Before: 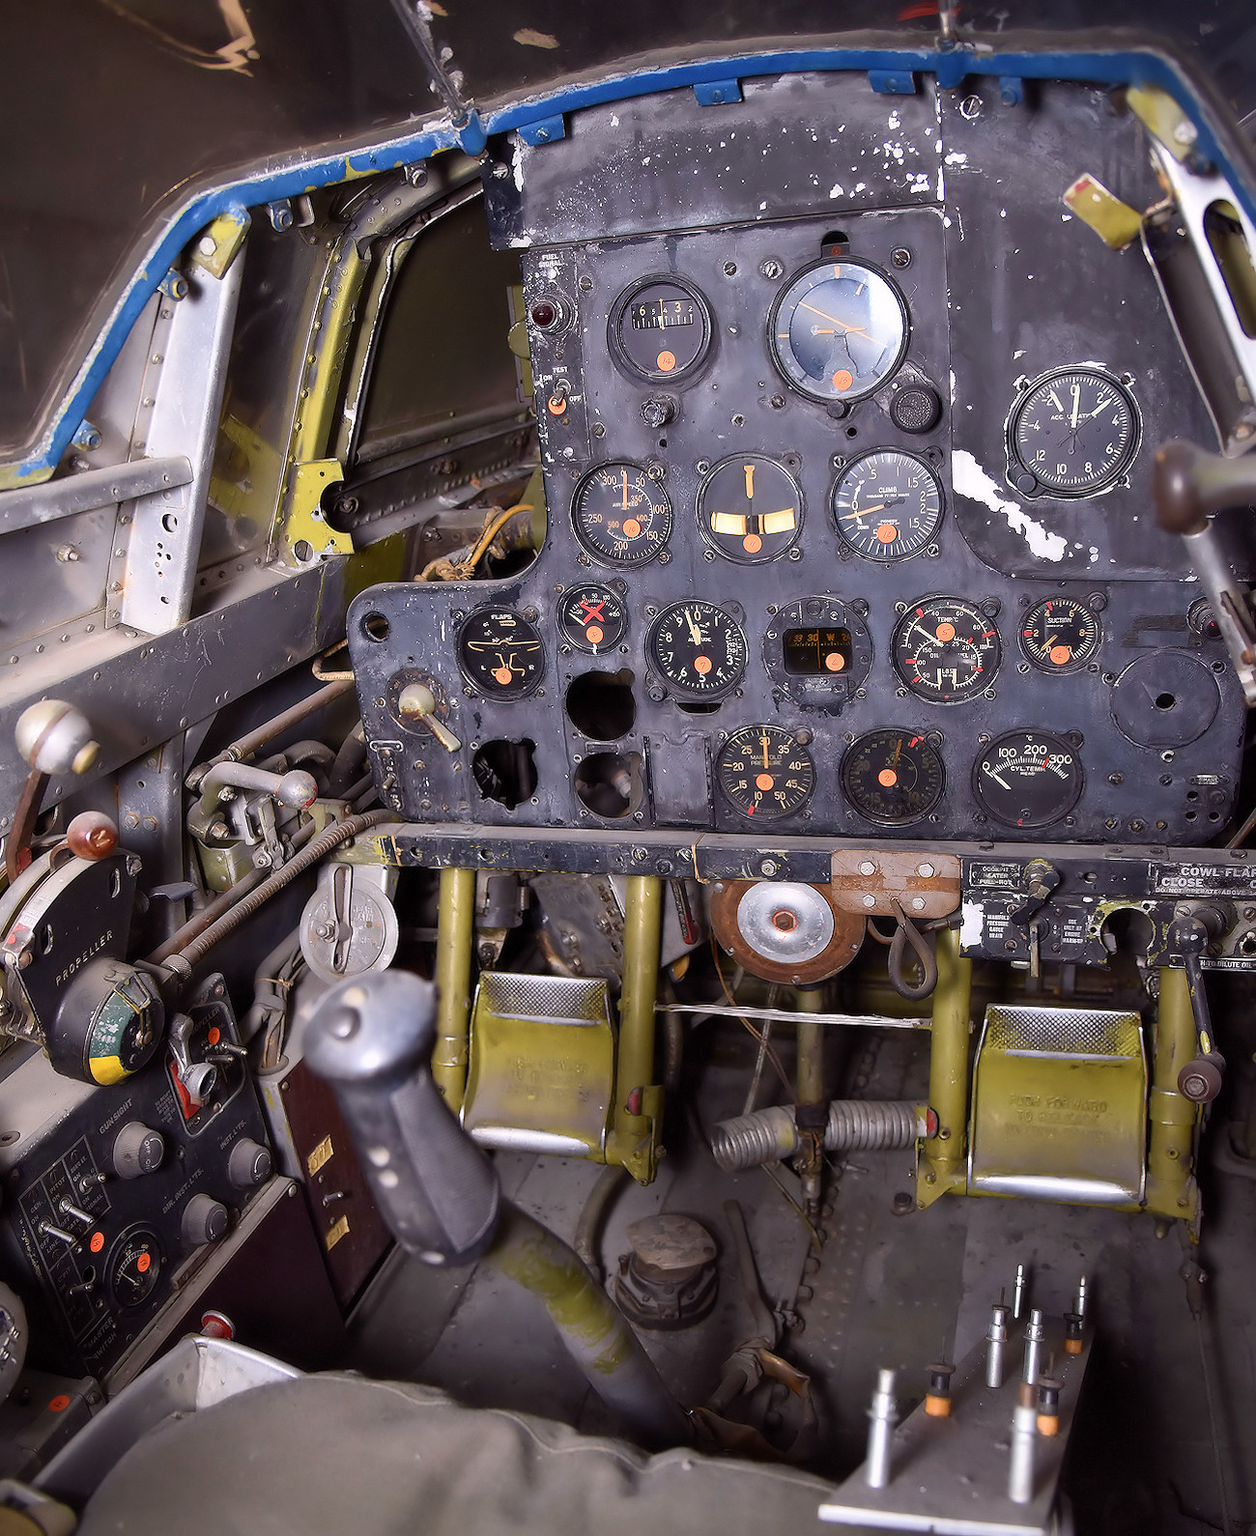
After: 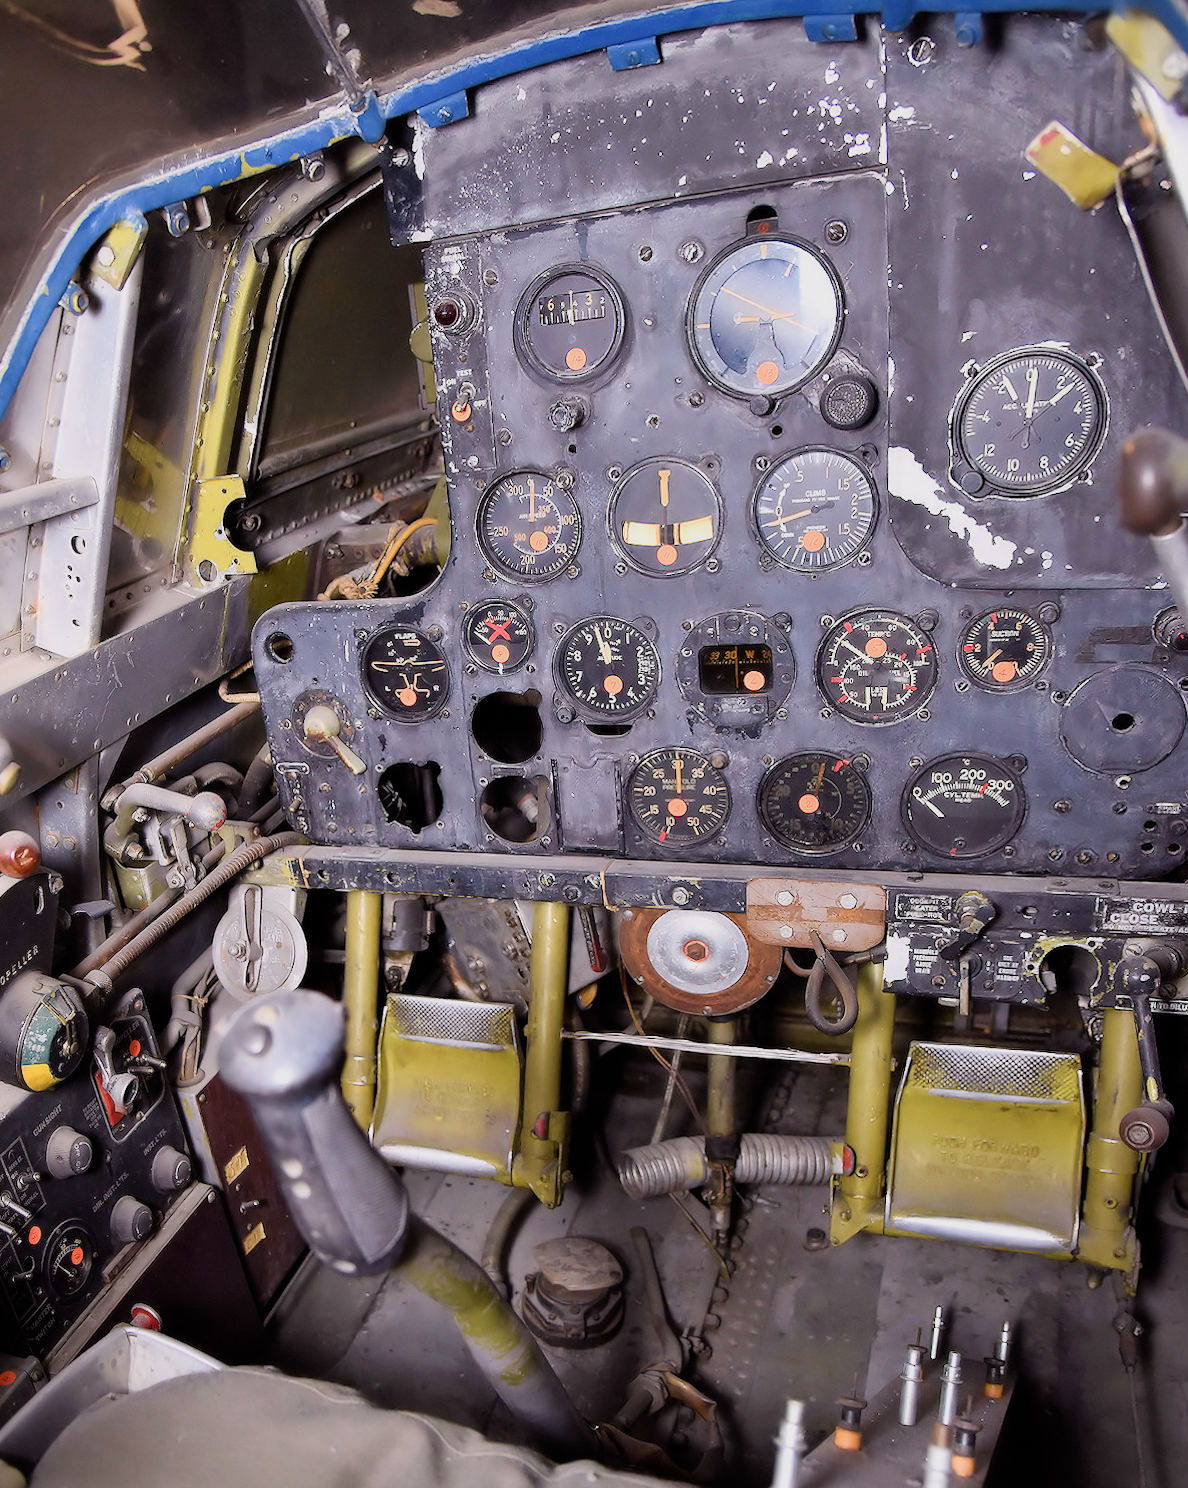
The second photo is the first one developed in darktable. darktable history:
exposure: black level correction 0, exposure 0.7 EV, compensate exposure bias true, compensate highlight preservation false
crop and rotate: left 3.238%
rotate and perspective: rotation 0.062°, lens shift (vertical) 0.115, lens shift (horizontal) -0.133, crop left 0.047, crop right 0.94, crop top 0.061, crop bottom 0.94
filmic rgb: black relative exposure -7.65 EV, white relative exposure 4.56 EV, hardness 3.61
